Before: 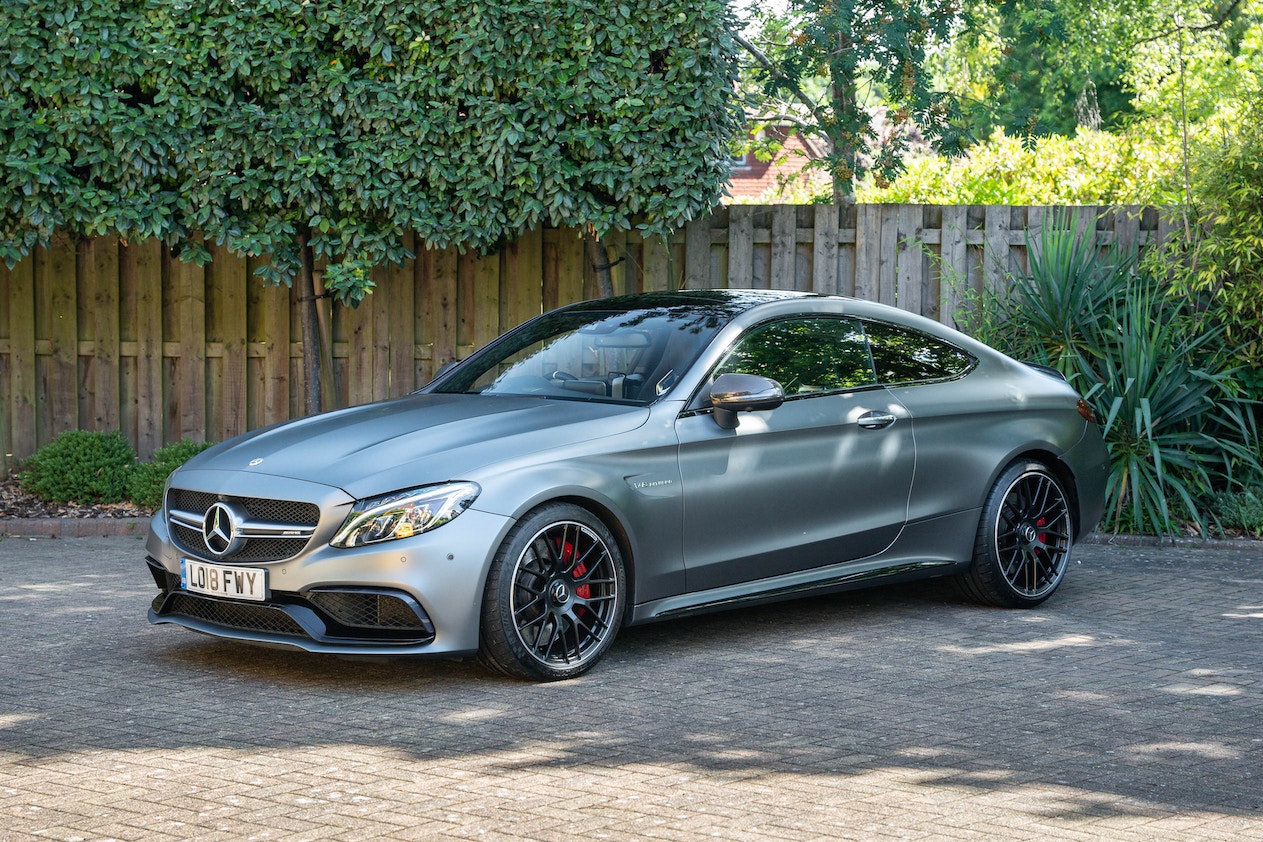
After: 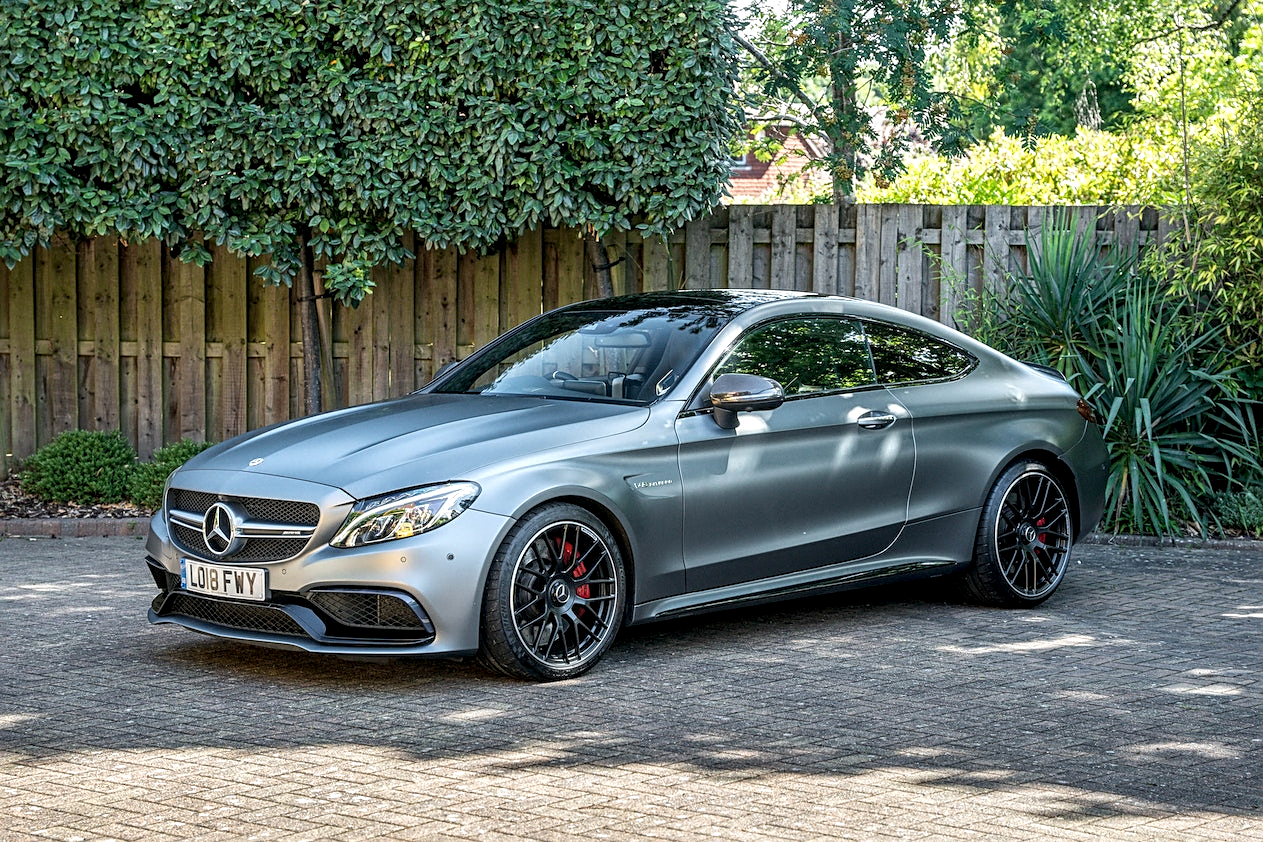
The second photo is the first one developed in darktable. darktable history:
sharpen: on, module defaults
local contrast: detail 144%
